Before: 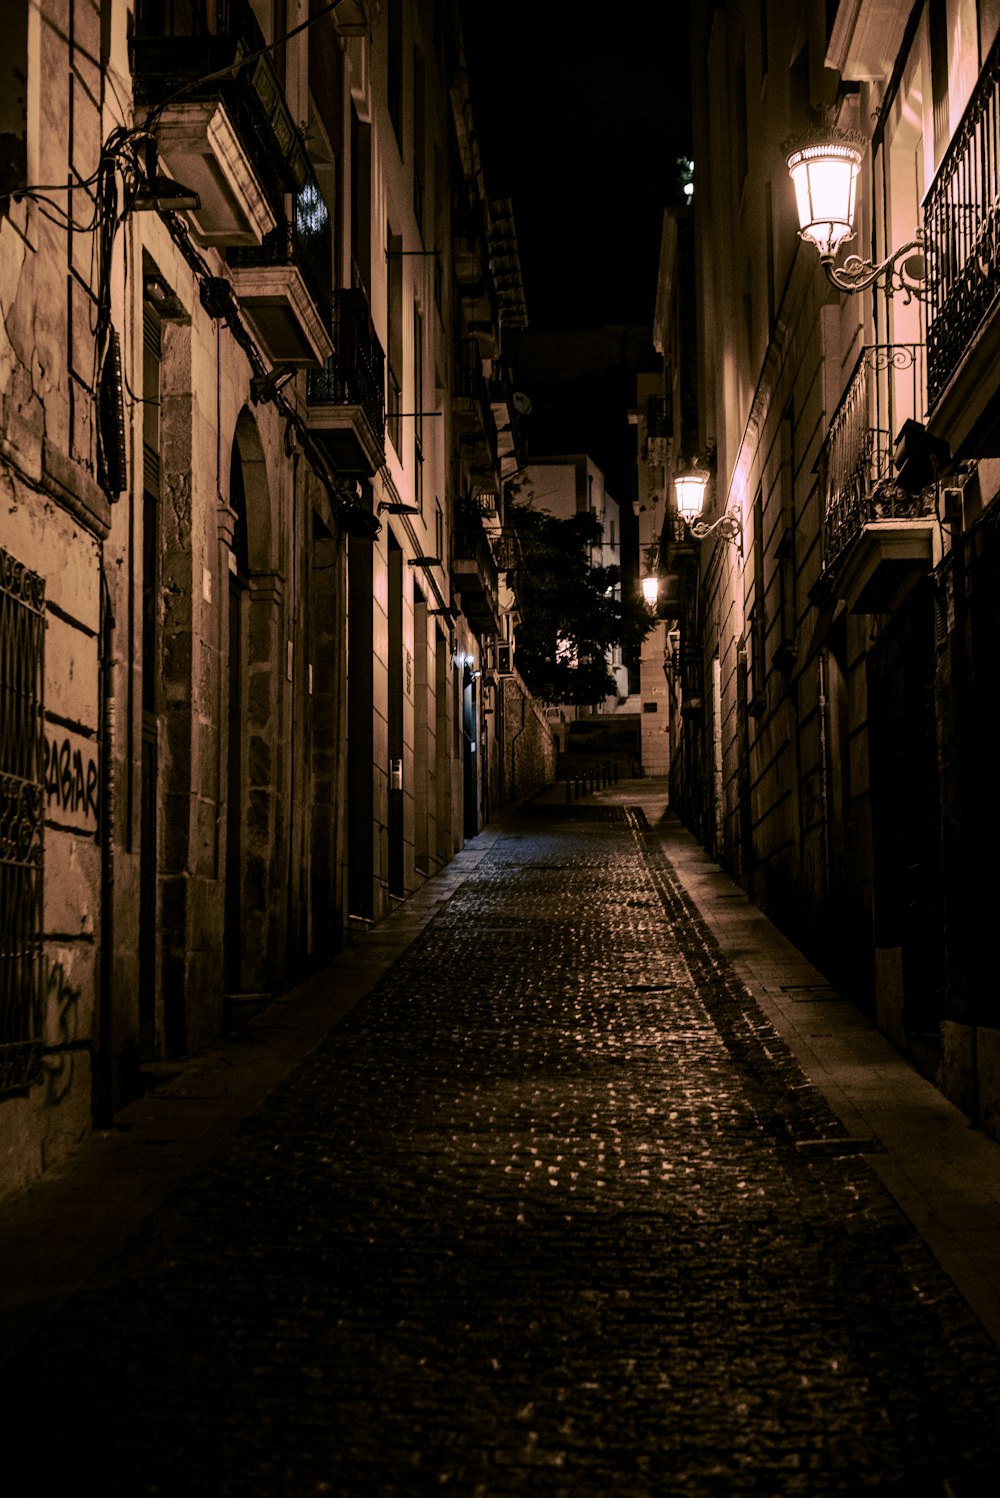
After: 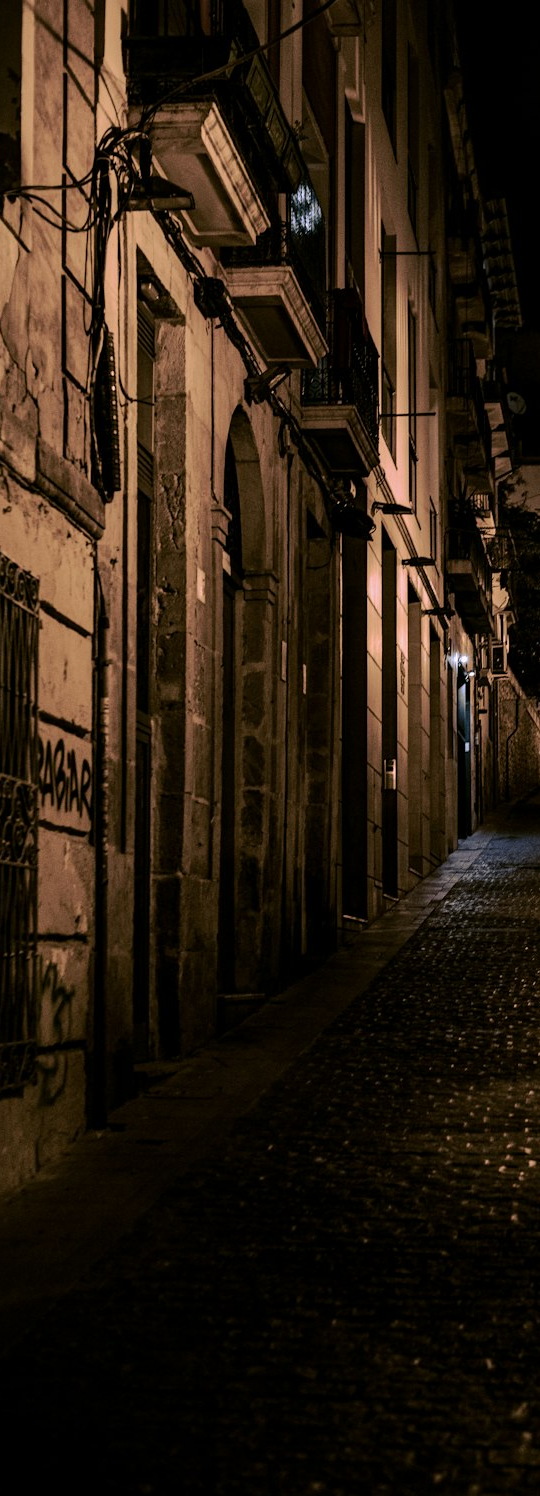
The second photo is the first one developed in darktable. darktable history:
crop: left 0.643%, right 45.346%, bottom 0.082%
